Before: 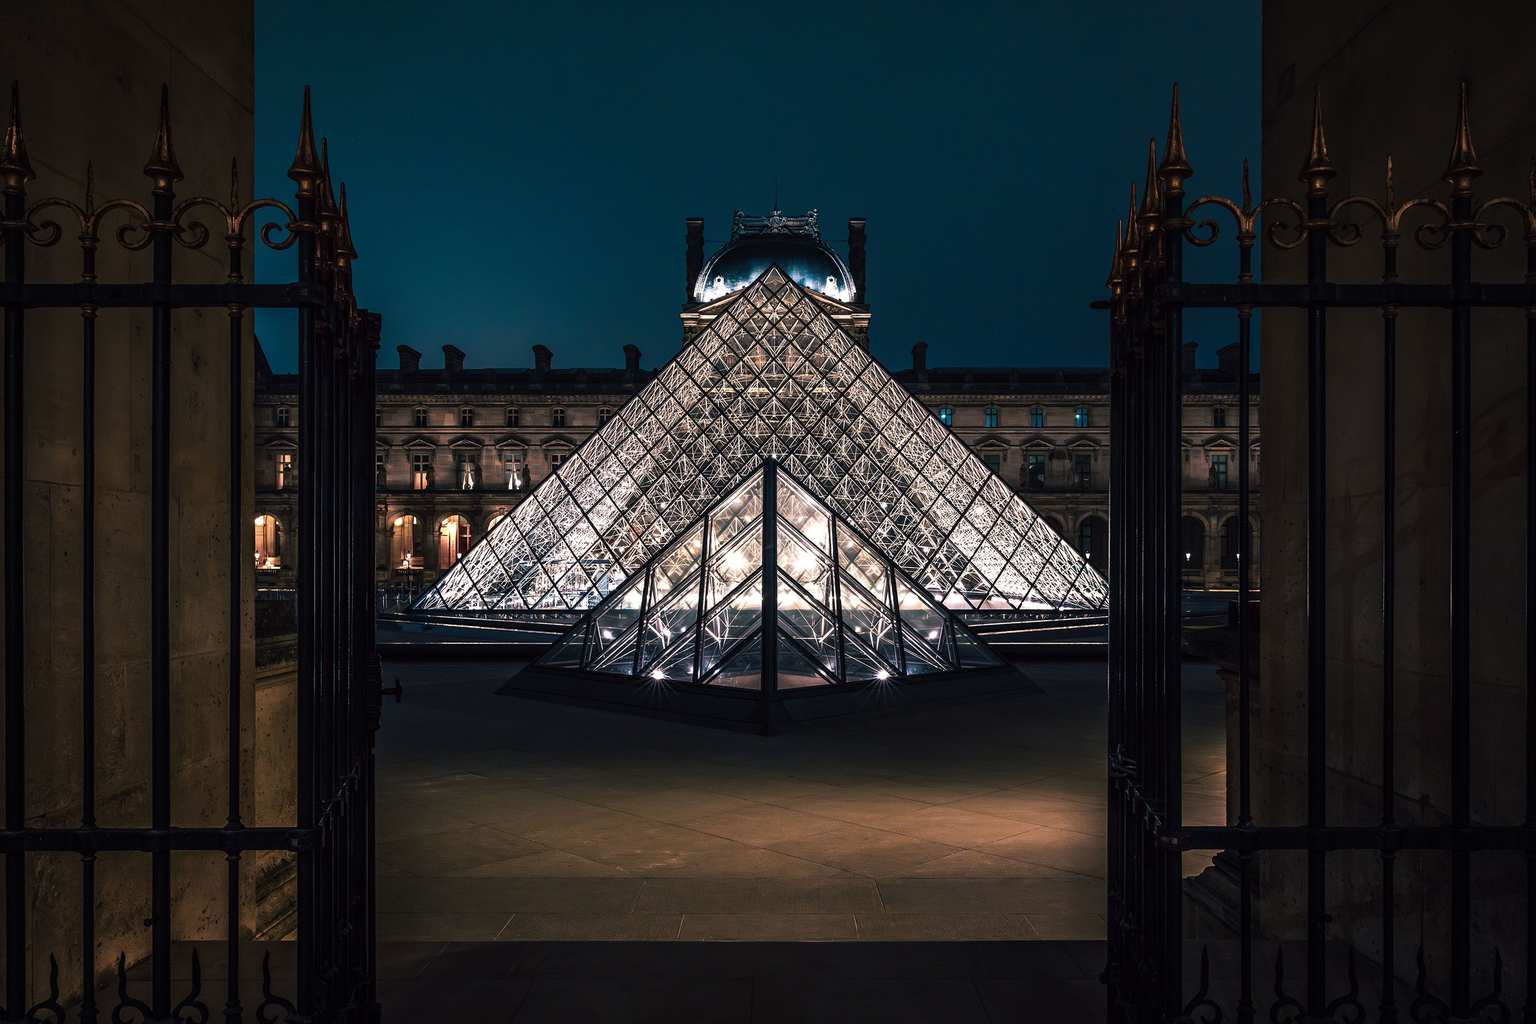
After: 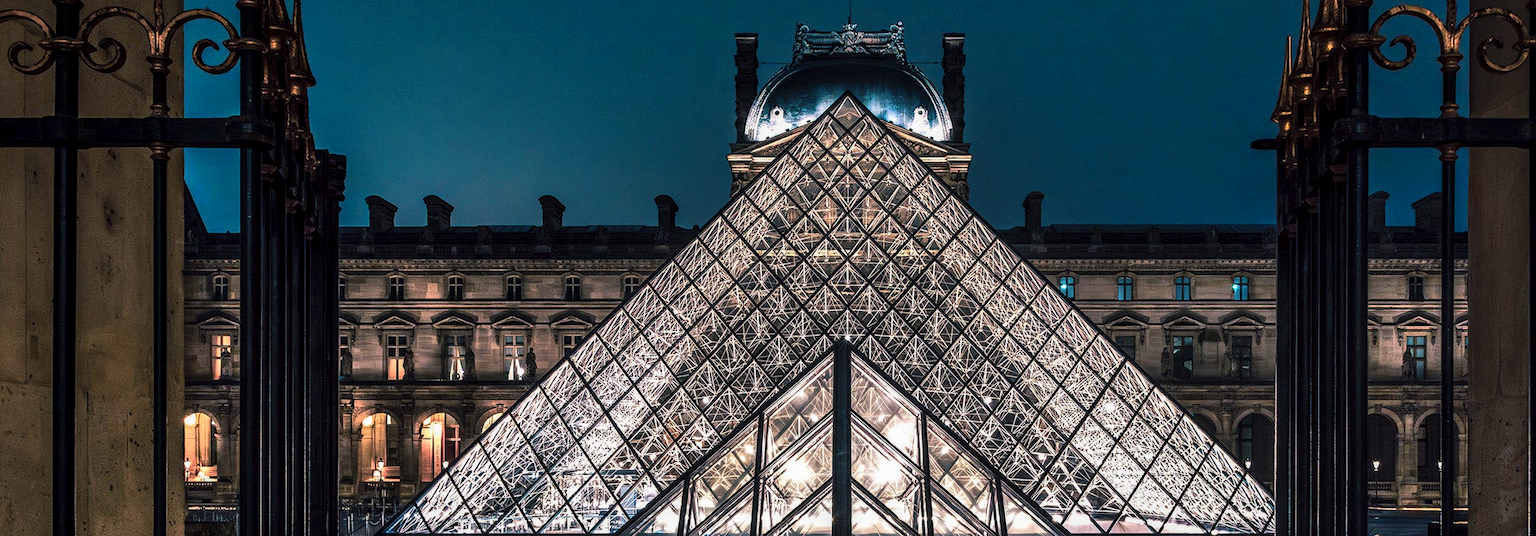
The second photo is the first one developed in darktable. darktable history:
shadows and highlights: low approximation 0.01, soften with gaussian
local contrast: on, module defaults
crop: left 7.199%, top 18.748%, right 14.476%, bottom 40.205%
